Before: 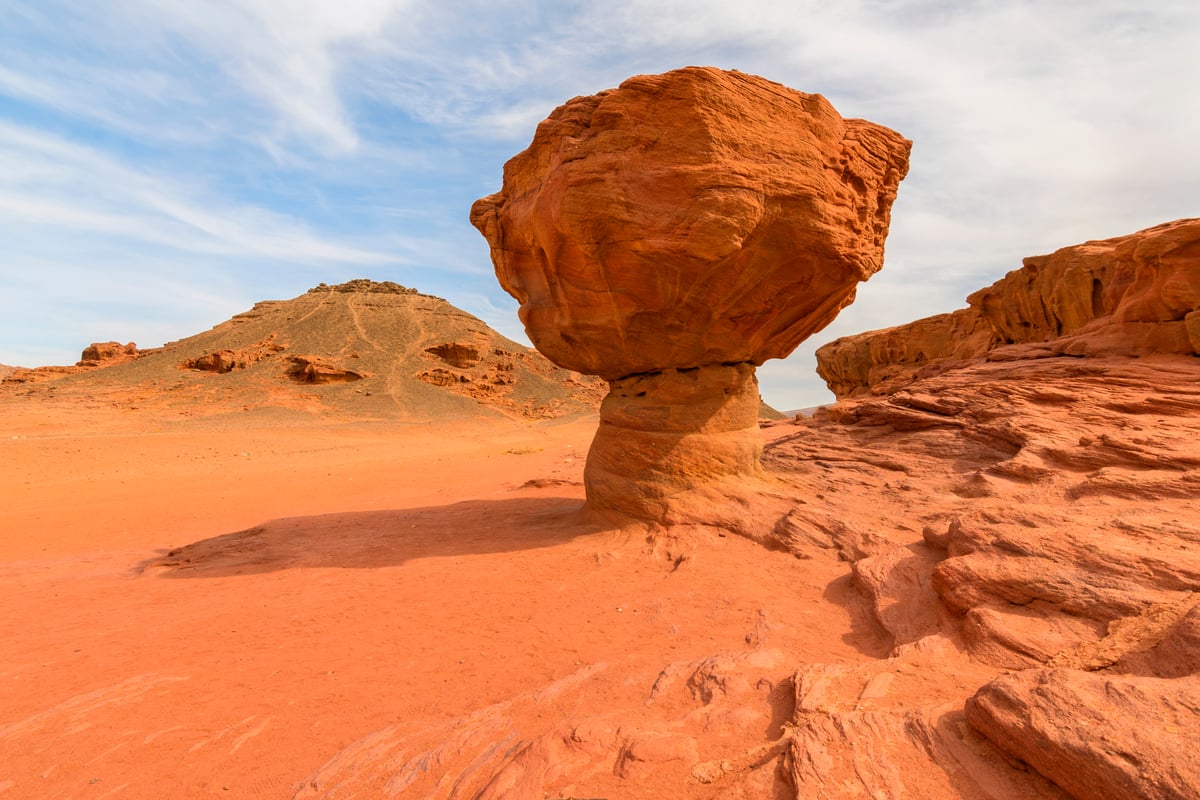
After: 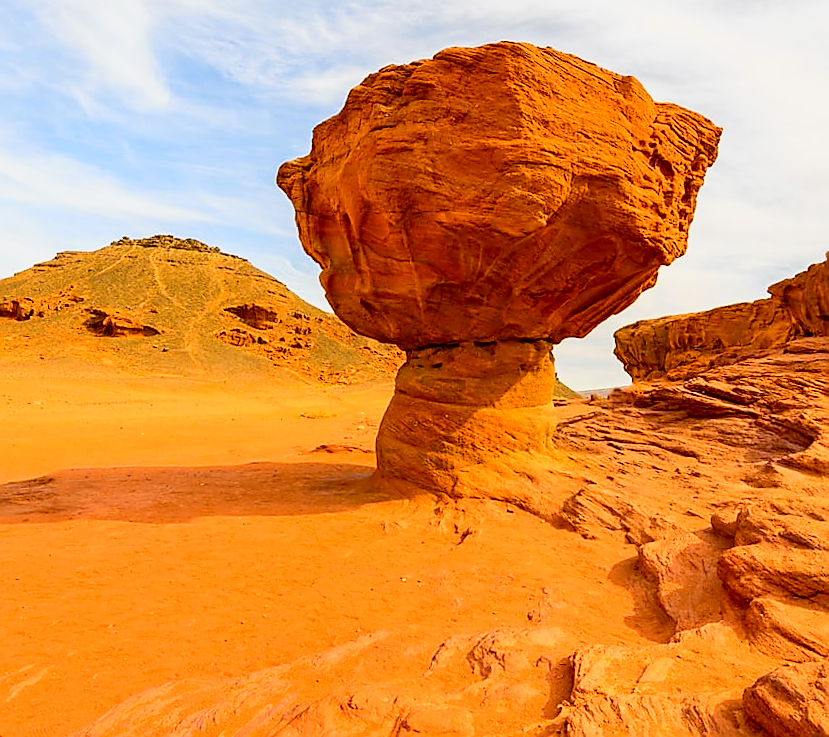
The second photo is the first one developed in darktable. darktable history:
sharpen: radius 1.4, amount 1.25, threshold 0.7
crop and rotate: angle -3.27°, left 14.277%, top 0.028%, right 10.766%, bottom 0.028%
tone curve: curves: ch0 [(0, 0) (0.136, 0.071) (0.346, 0.366) (0.489, 0.573) (0.66, 0.748) (0.858, 0.926) (1, 0.977)]; ch1 [(0, 0) (0.353, 0.344) (0.45, 0.46) (0.498, 0.498) (0.521, 0.512) (0.563, 0.559) (0.592, 0.605) (0.641, 0.673) (1, 1)]; ch2 [(0, 0) (0.333, 0.346) (0.375, 0.375) (0.424, 0.43) (0.476, 0.492) (0.502, 0.502) (0.524, 0.531) (0.579, 0.61) (0.612, 0.644) (0.641, 0.722) (1, 1)], color space Lab, independent channels, preserve colors none
